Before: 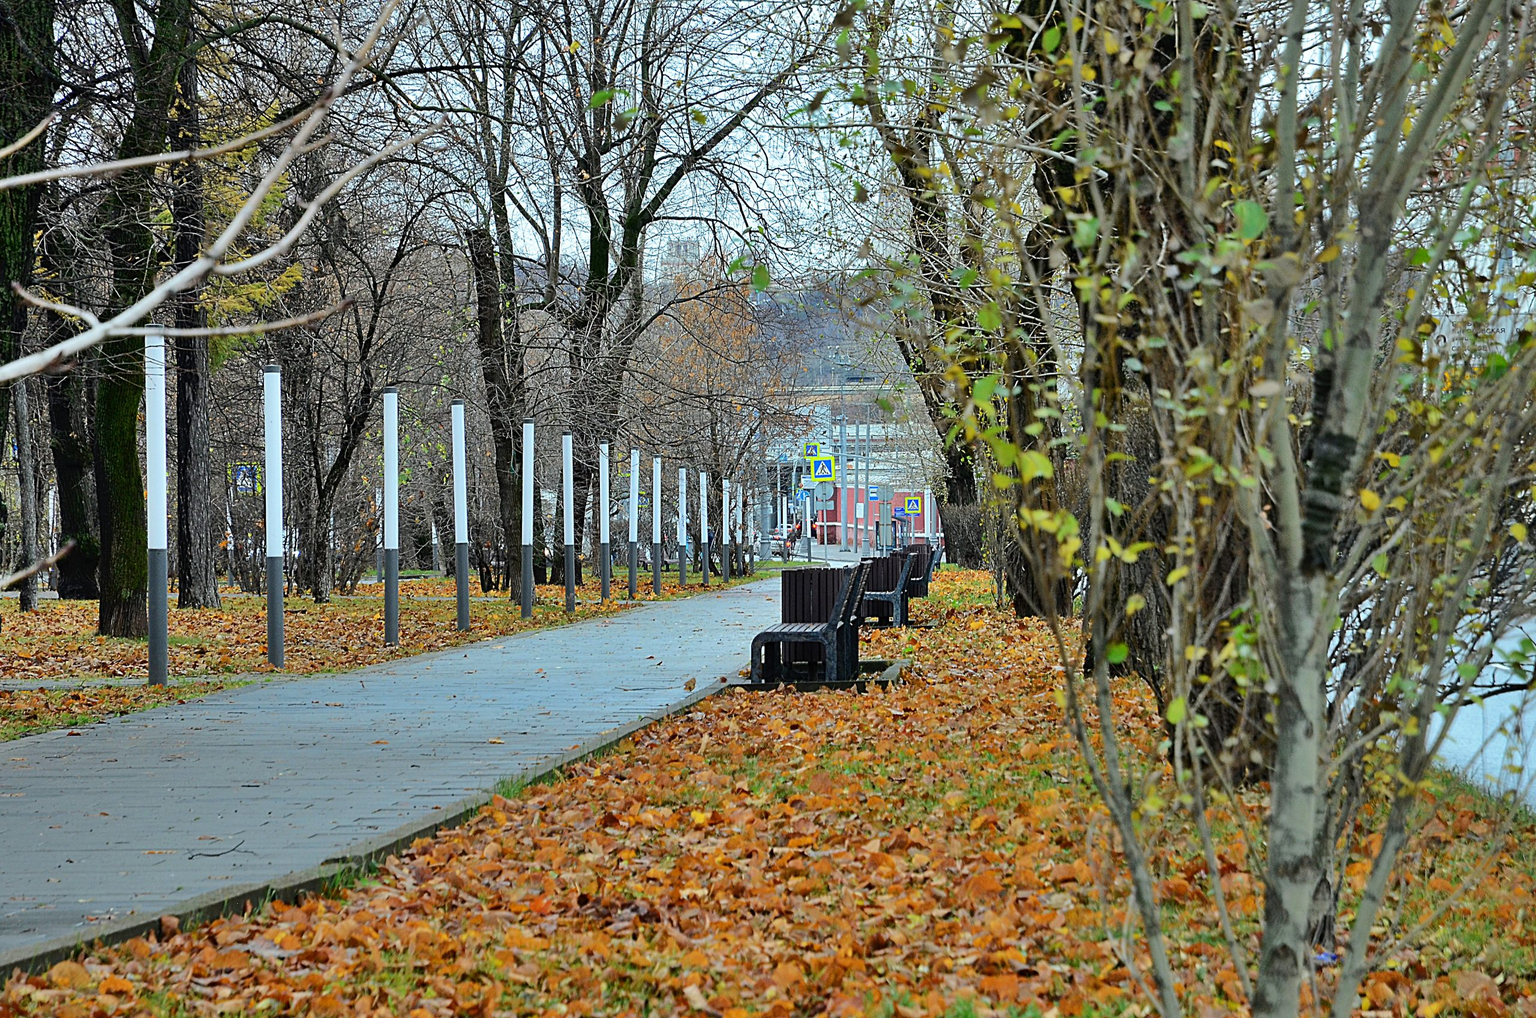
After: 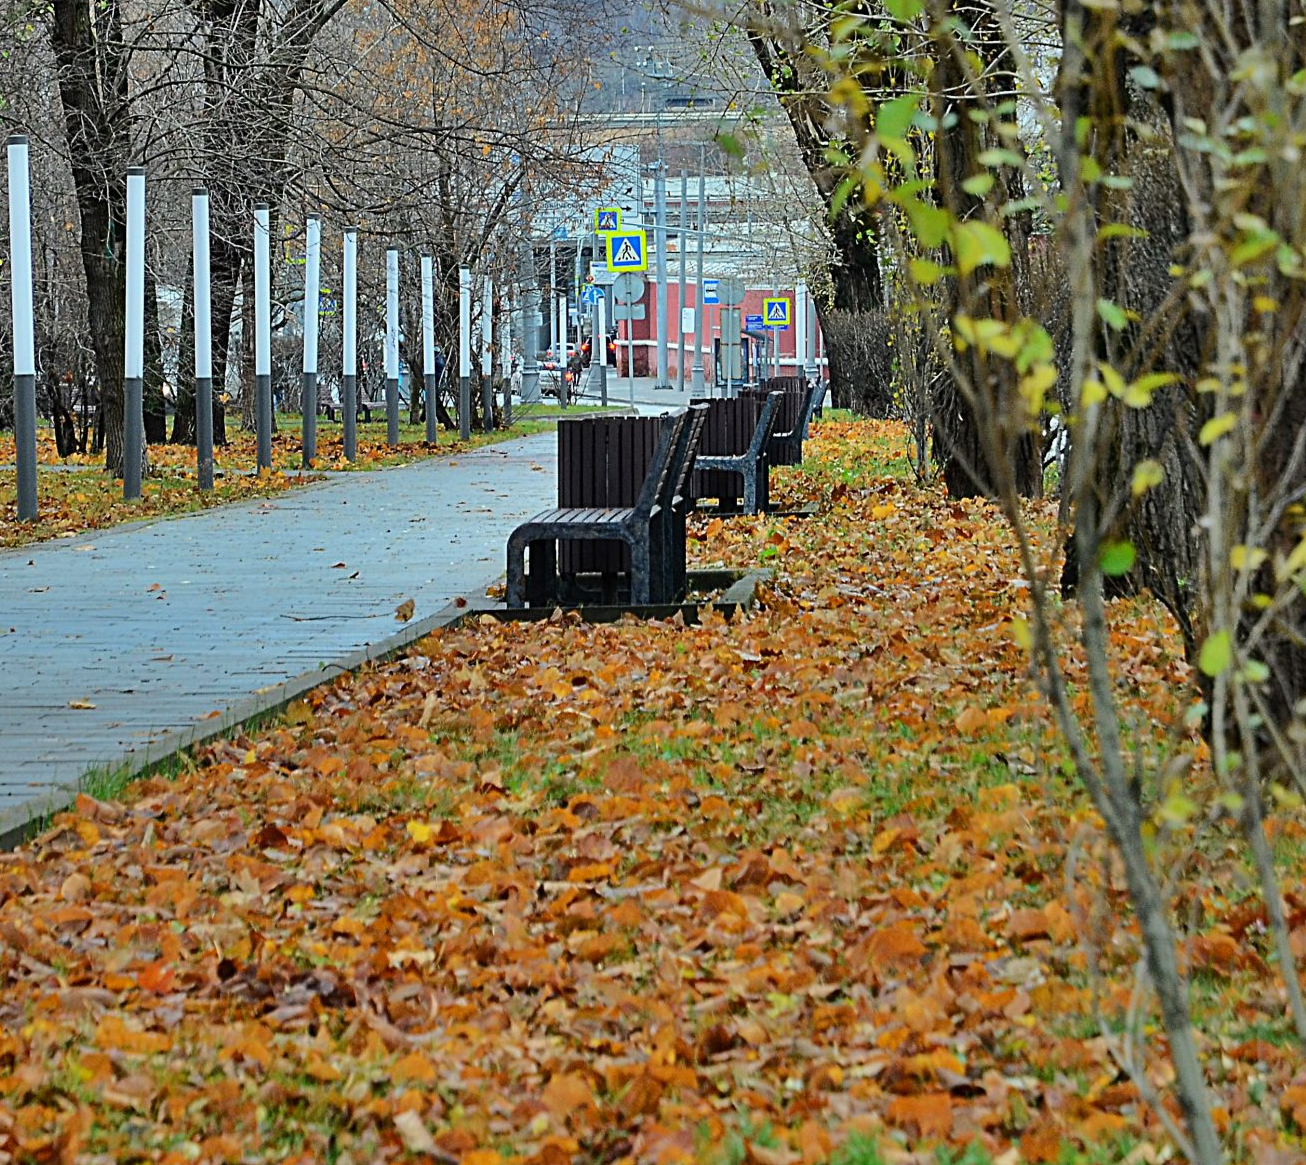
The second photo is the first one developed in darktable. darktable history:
shadows and highlights: shadows 43.62, white point adjustment -1.53, soften with gaussian
crop and rotate: left 29.128%, top 31.286%, right 19.851%
